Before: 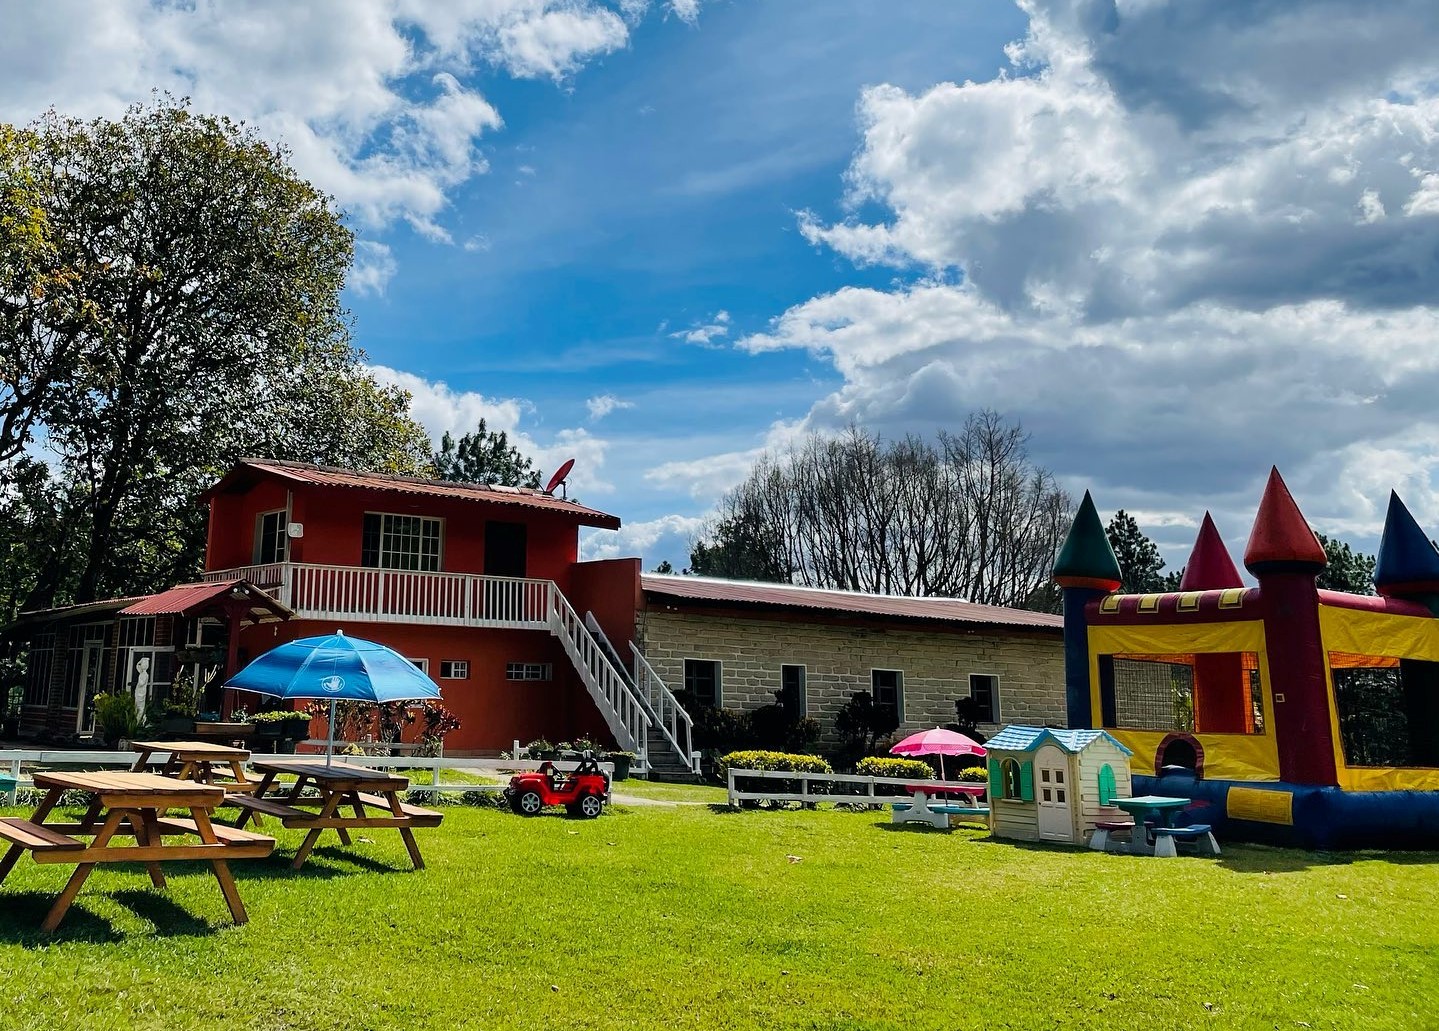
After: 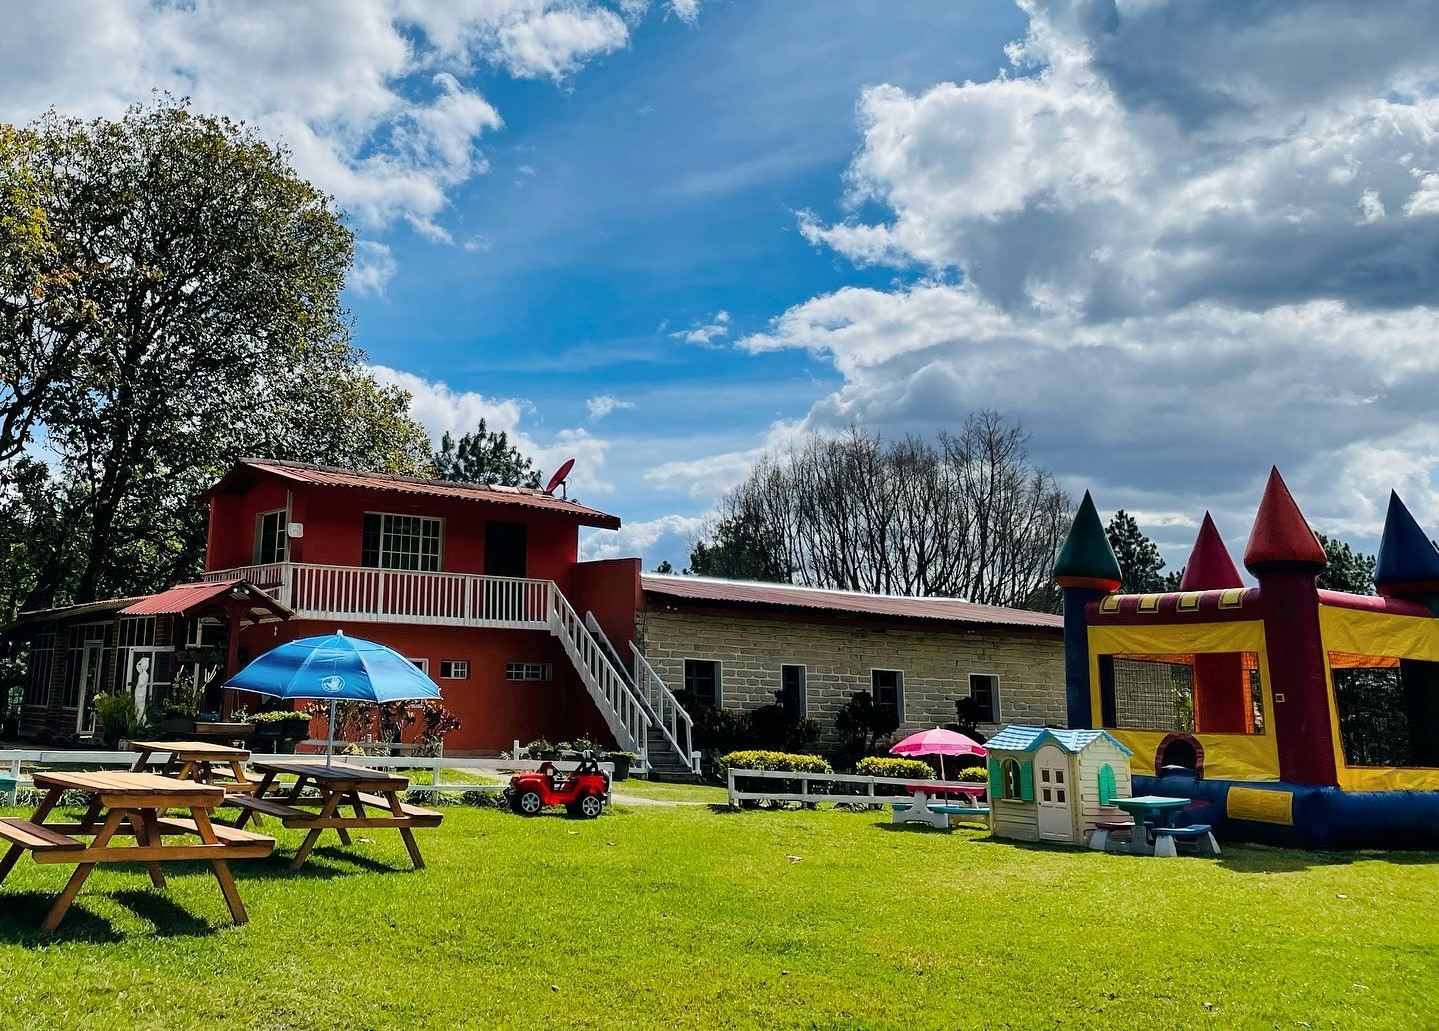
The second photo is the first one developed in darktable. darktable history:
shadows and highlights: shadows 37.14, highlights -27.12, soften with gaussian
